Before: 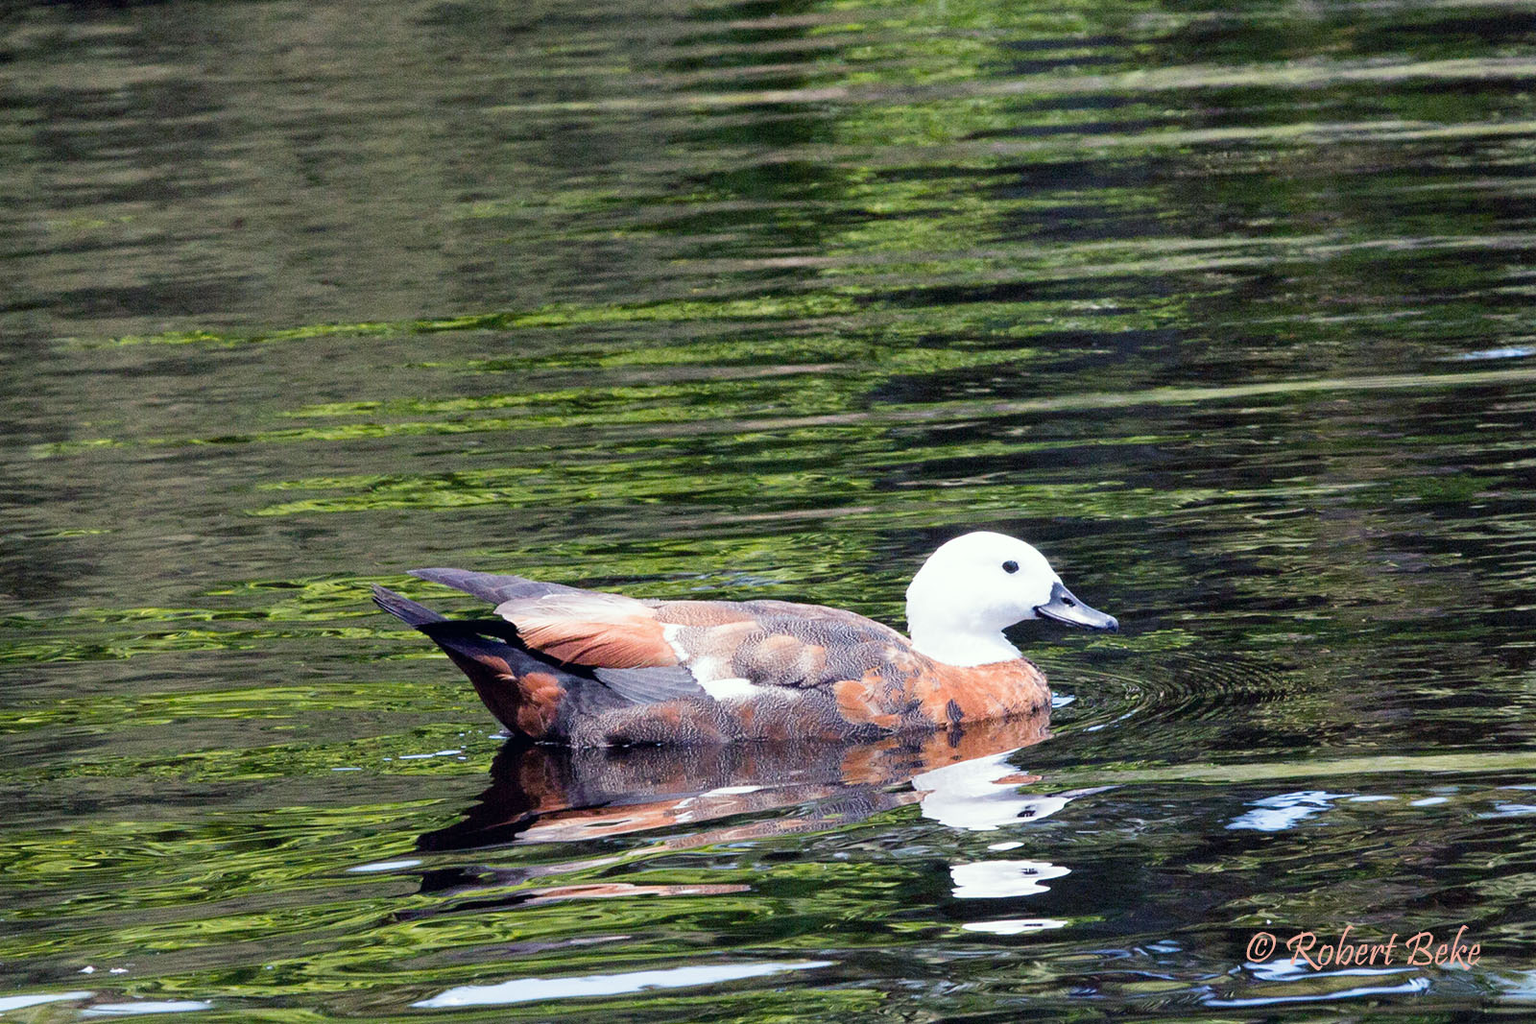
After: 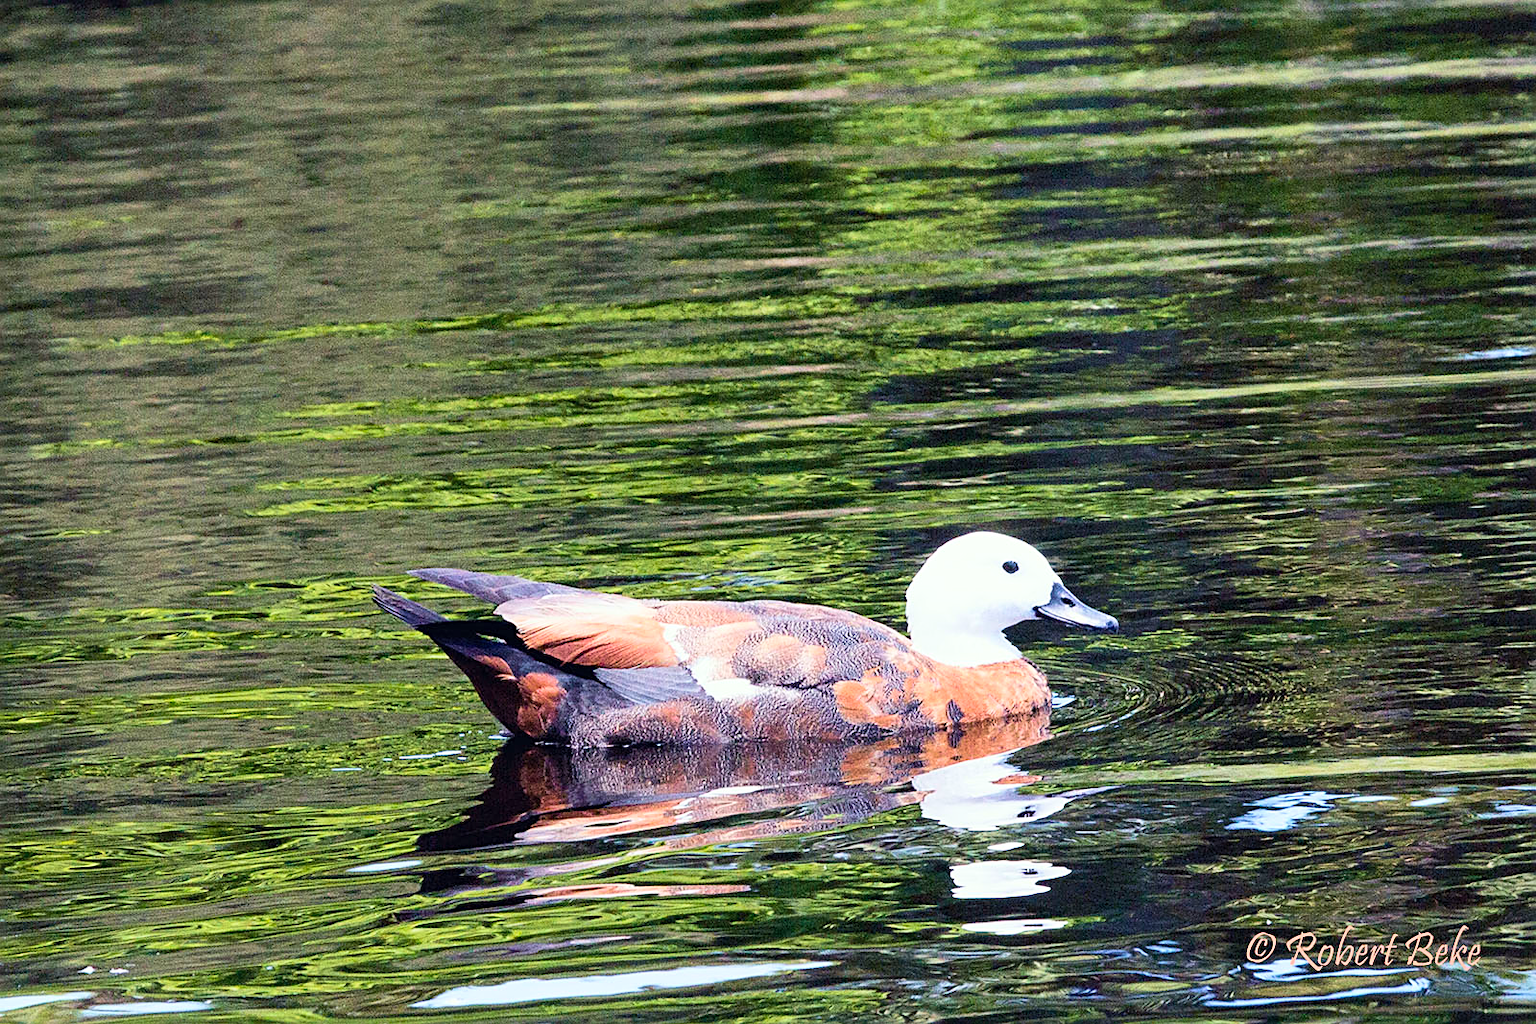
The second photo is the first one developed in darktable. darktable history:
sharpen: on, module defaults
contrast brightness saturation: contrast 0.2, brightness 0.16, saturation 0.22
velvia: on, module defaults
